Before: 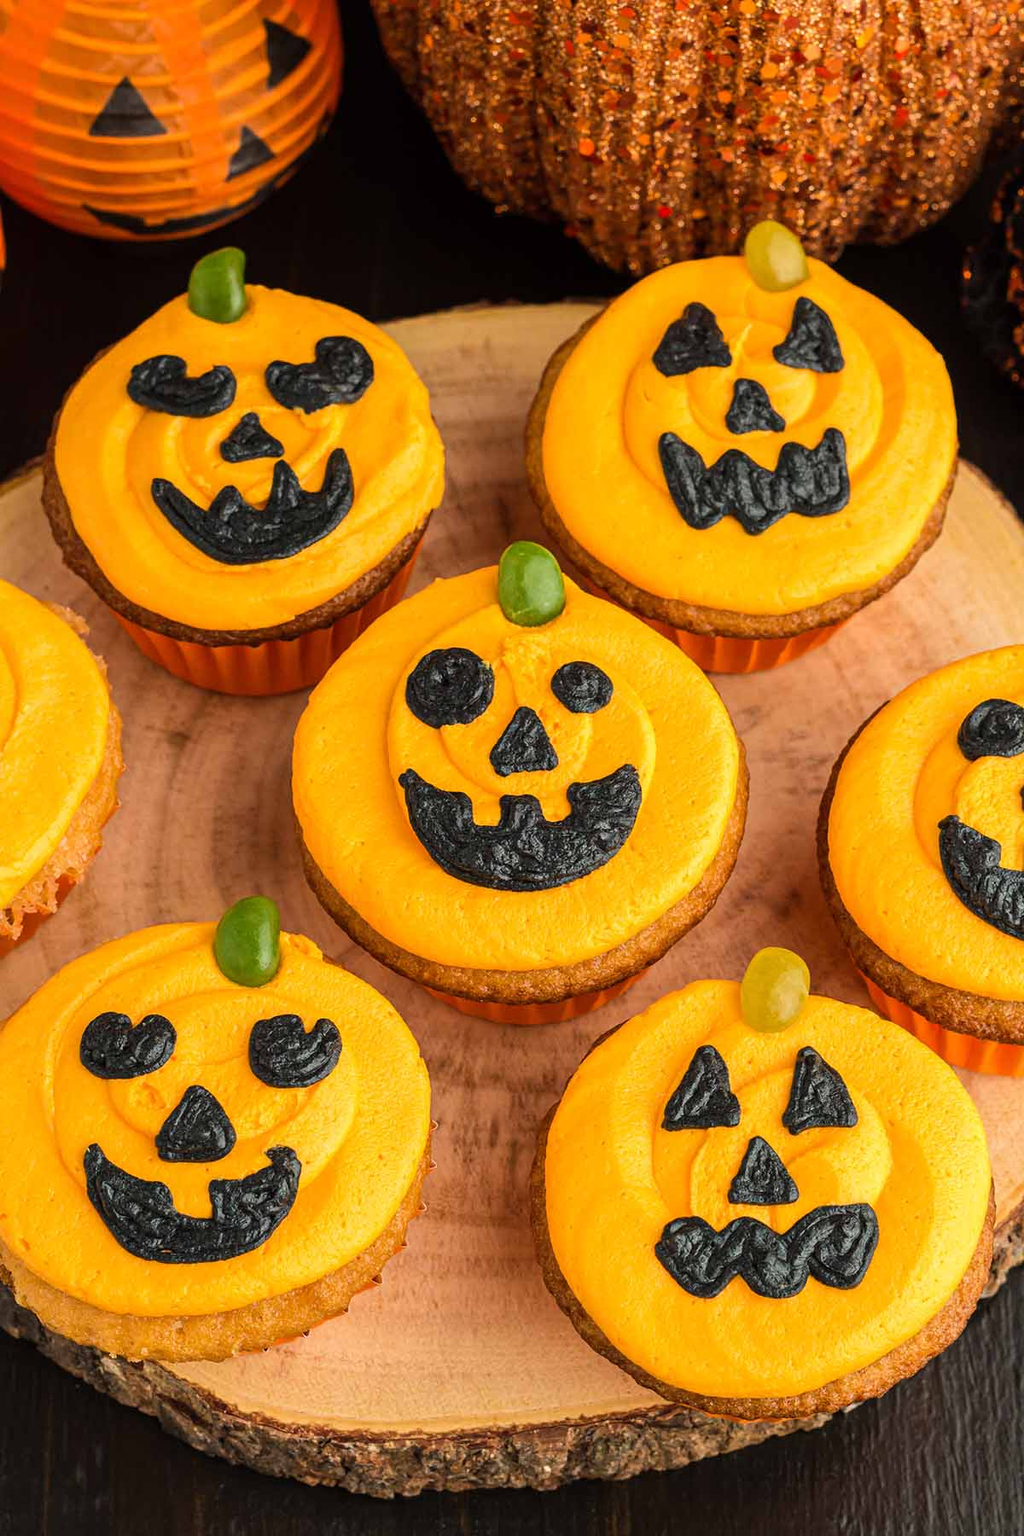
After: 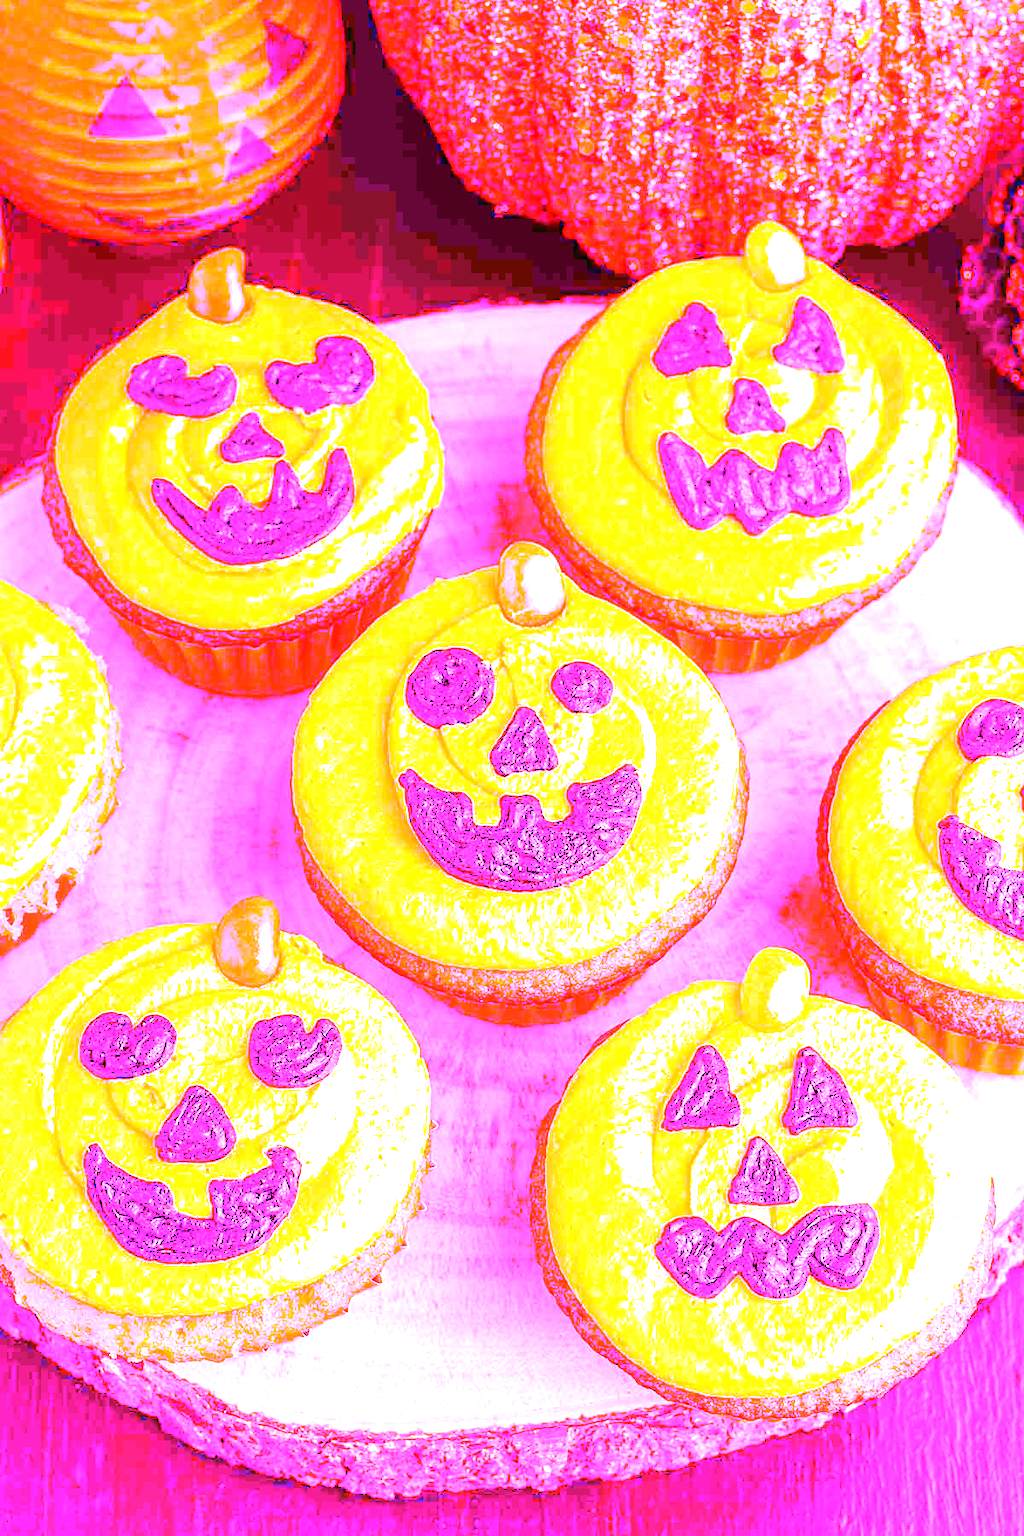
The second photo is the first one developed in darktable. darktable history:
exposure: black level correction 0, exposure 1.388 EV, compensate exposure bias true, compensate highlight preservation false
white balance: red 8, blue 8
